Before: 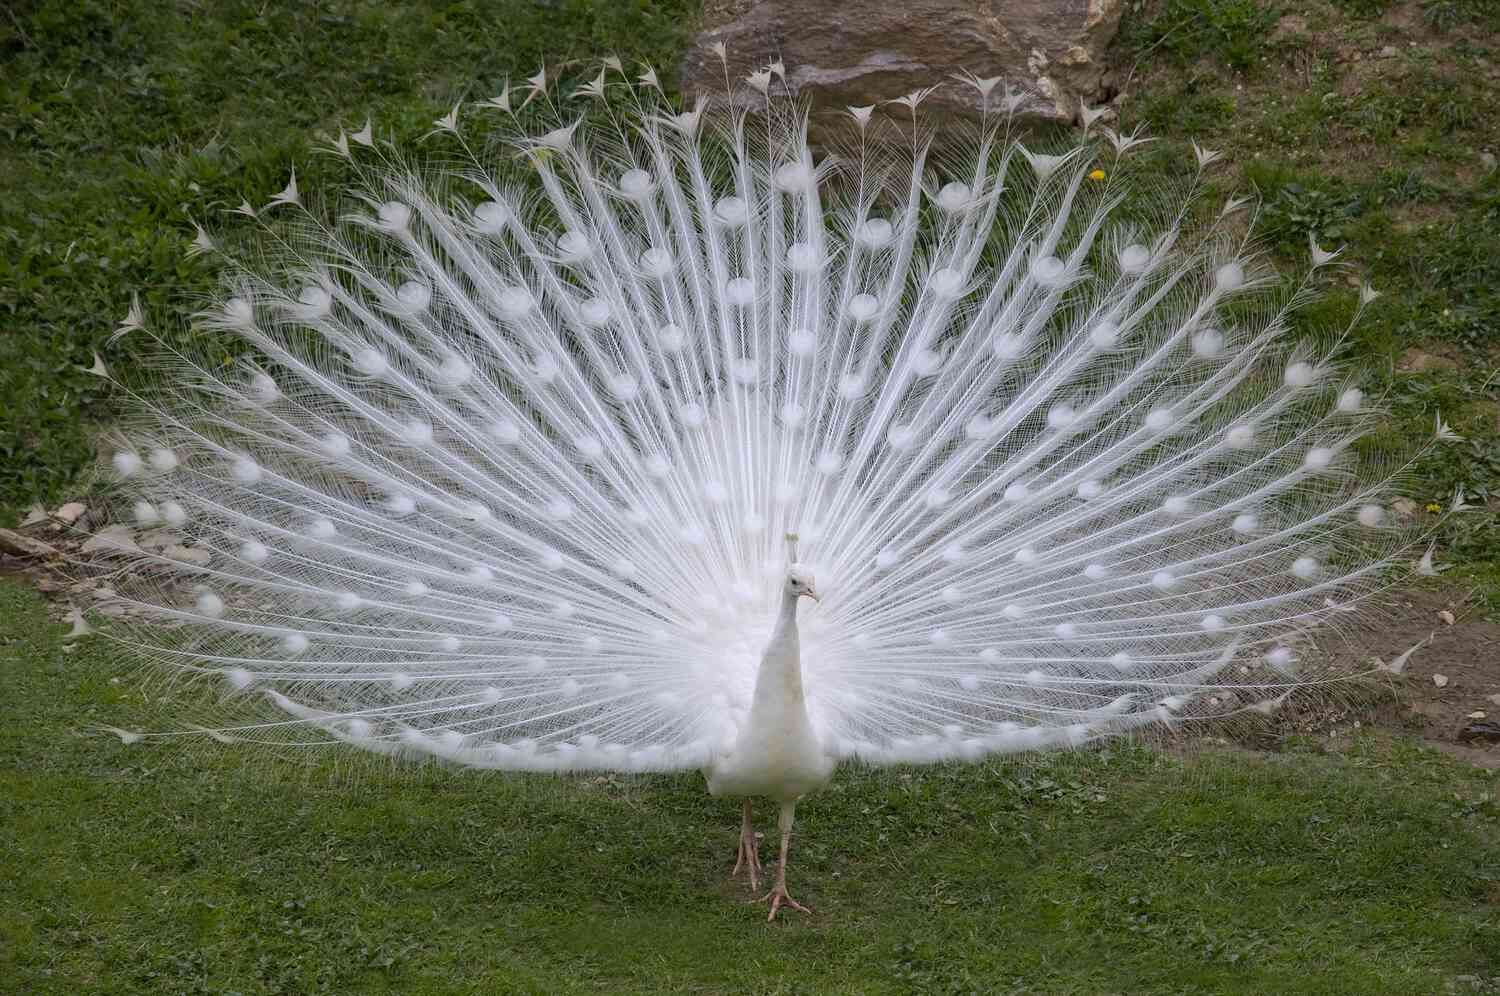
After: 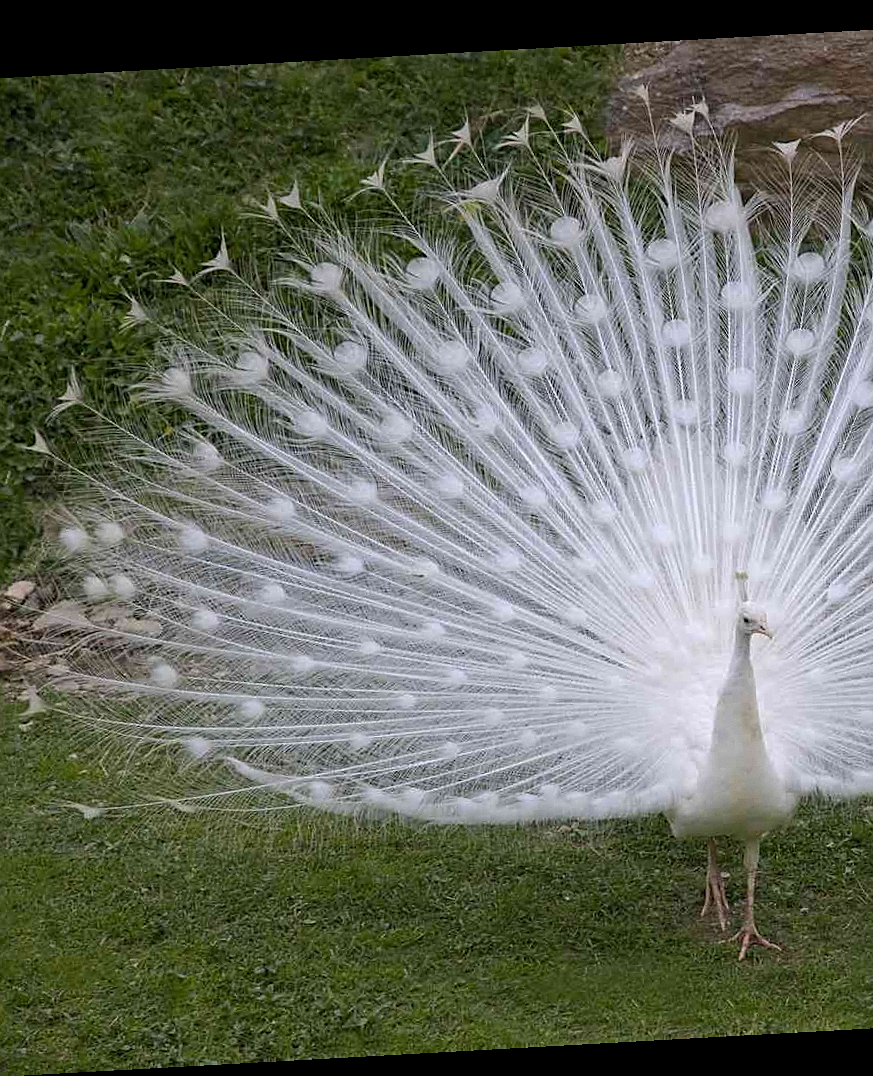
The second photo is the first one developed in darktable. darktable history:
rotate and perspective: rotation -3.18°, automatic cropping off
crop: left 5.114%, right 38.589%
grain: coarseness 0.09 ISO, strength 10%
sharpen: on, module defaults
